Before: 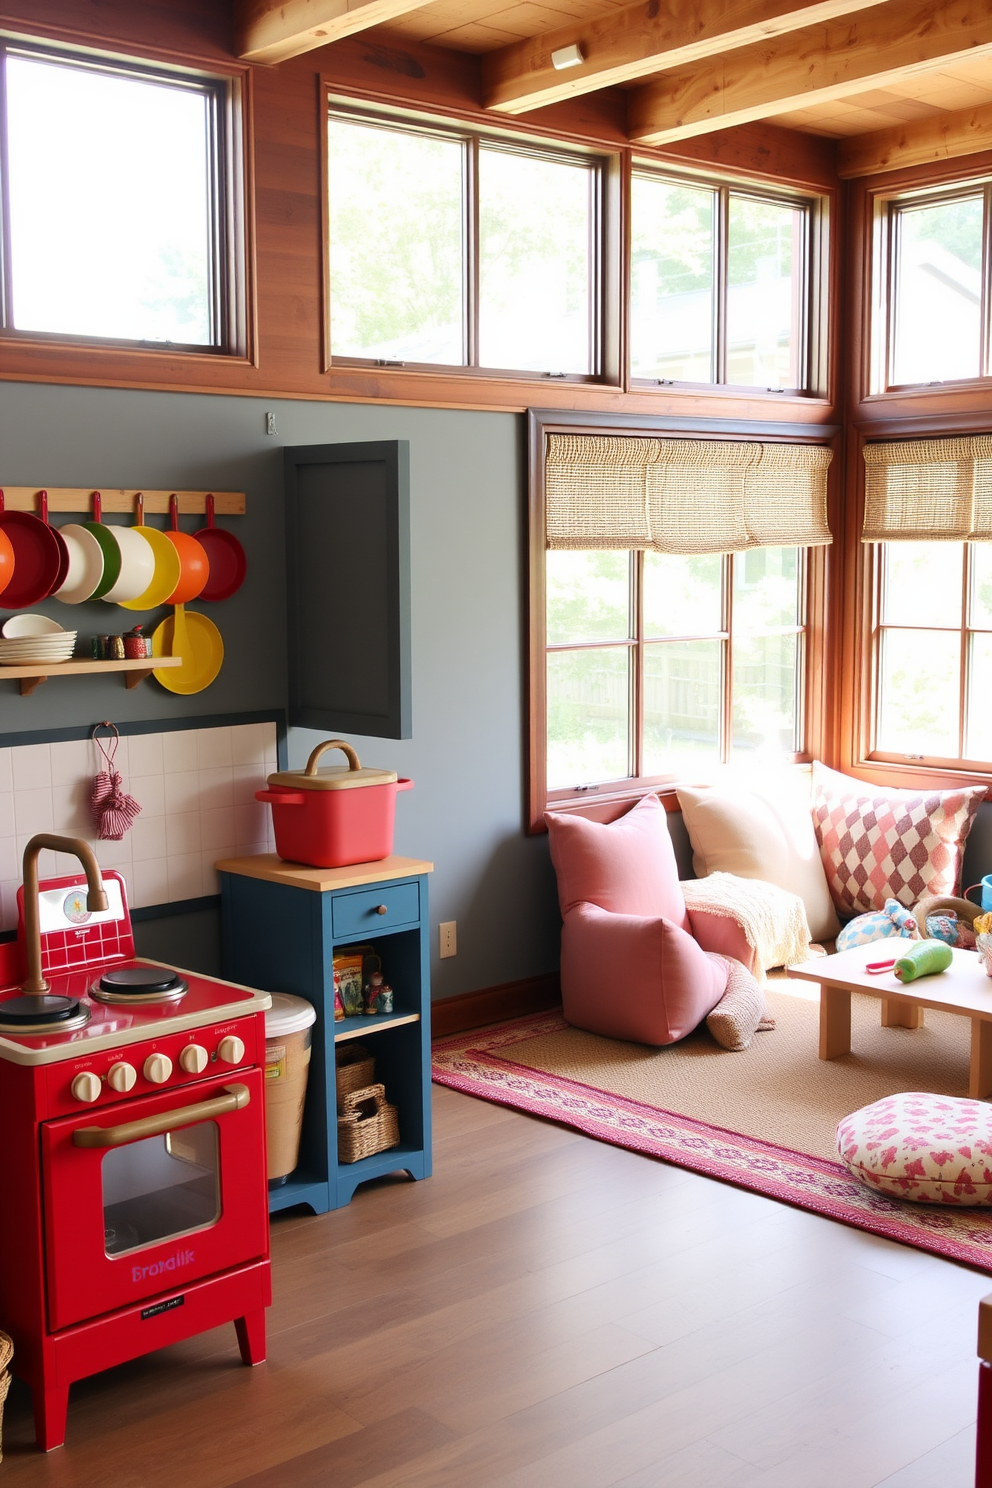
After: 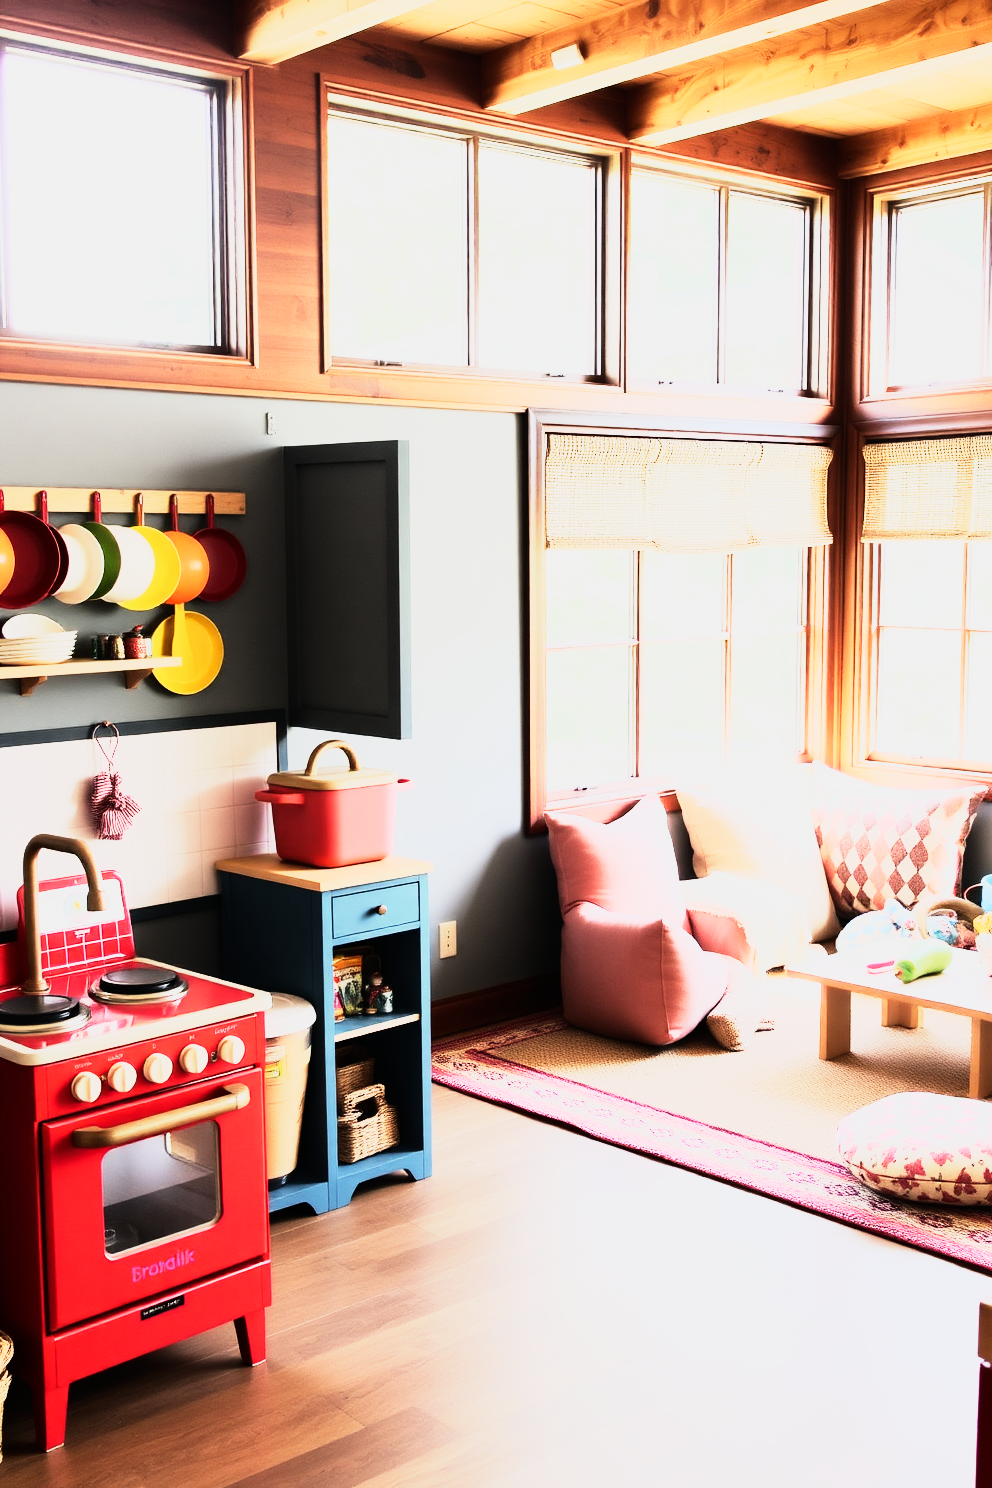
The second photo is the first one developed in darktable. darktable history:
base curve: curves: ch0 [(0, 0) (0.088, 0.125) (0.176, 0.251) (0.354, 0.501) (0.613, 0.749) (1, 0.877)], preserve colors none
rgb curve: curves: ch0 [(0, 0) (0.21, 0.15) (0.24, 0.21) (0.5, 0.75) (0.75, 0.96) (0.89, 0.99) (1, 1)]; ch1 [(0, 0.02) (0.21, 0.13) (0.25, 0.2) (0.5, 0.67) (0.75, 0.9) (0.89, 0.97) (1, 1)]; ch2 [(0, 0.02) (0.21, 0.13) (0.25, 0.2) (0.5, 0.67) (0.75, 0.9) (0.89, 0.97) (1, 1)], compensate middle gray true
